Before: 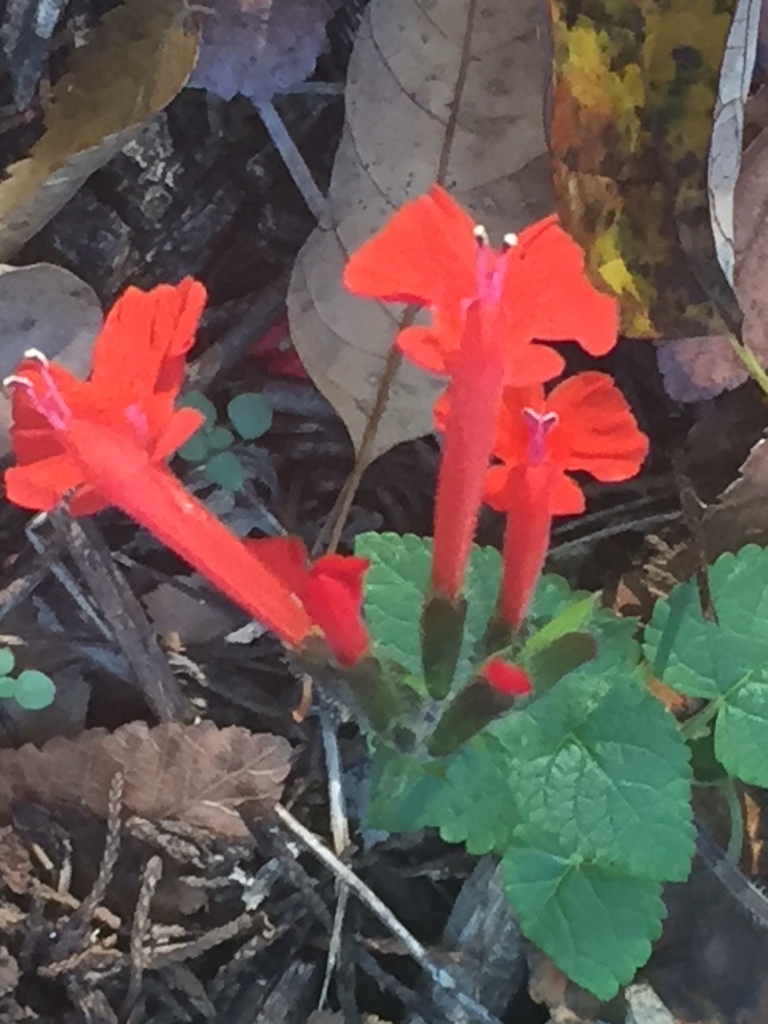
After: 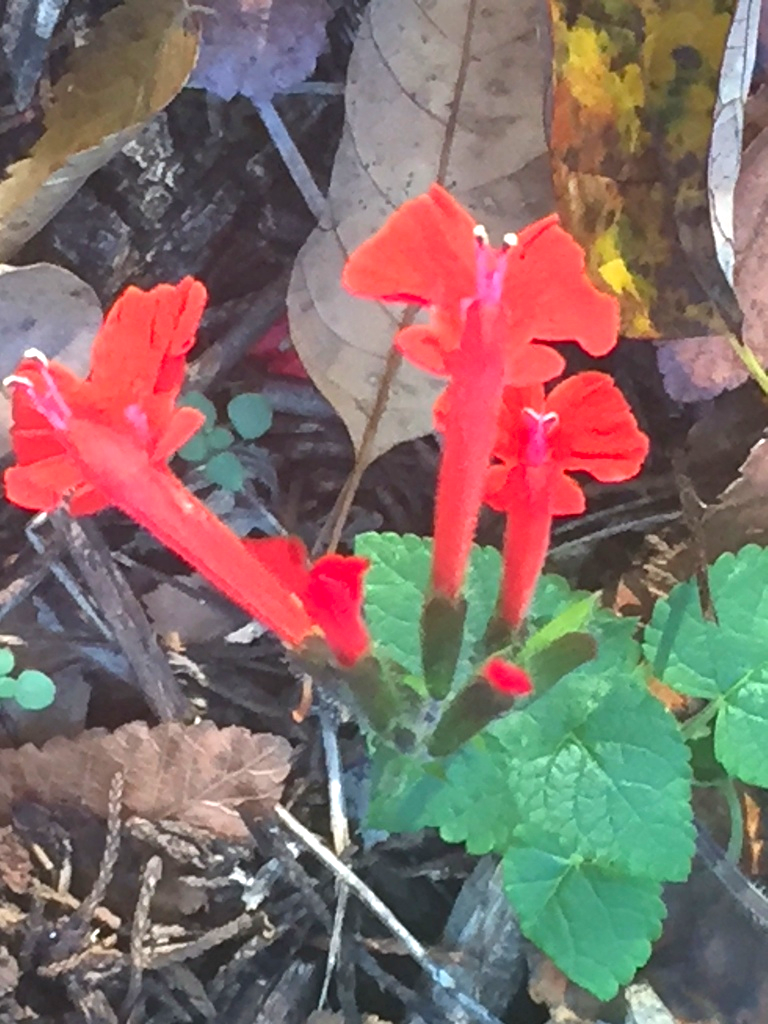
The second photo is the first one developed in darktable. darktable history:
exposure: black level correction 0, exposure 0.889 EV, compensate highlight preservation false
contrast brightness saturation: saturation 0.133
